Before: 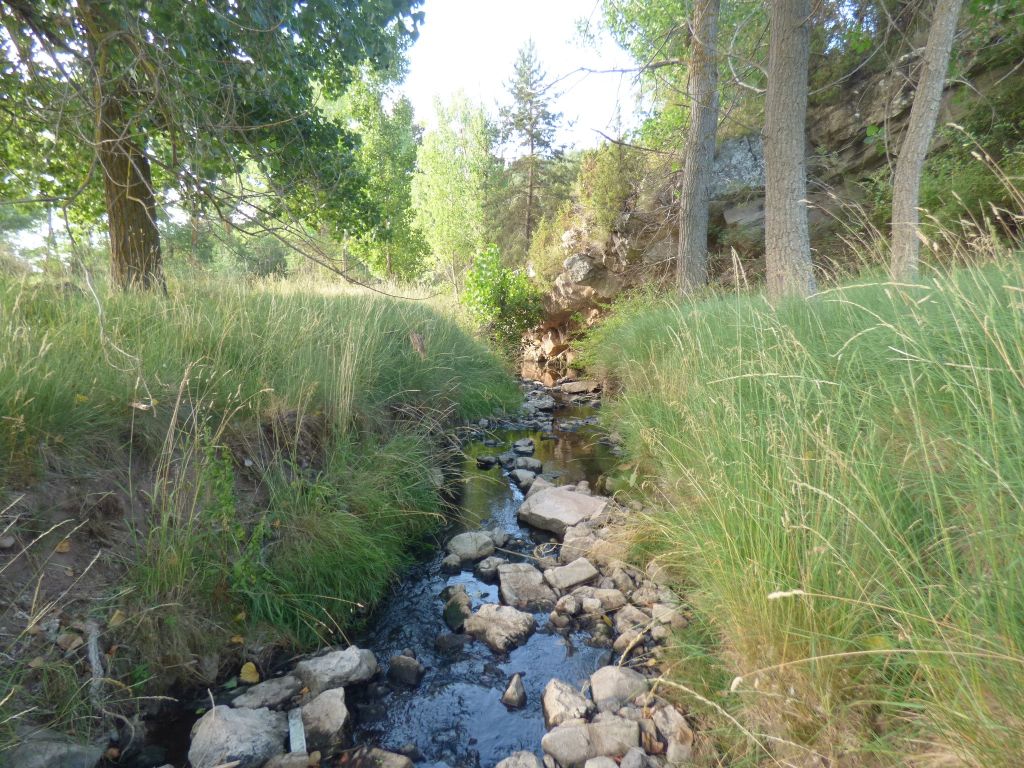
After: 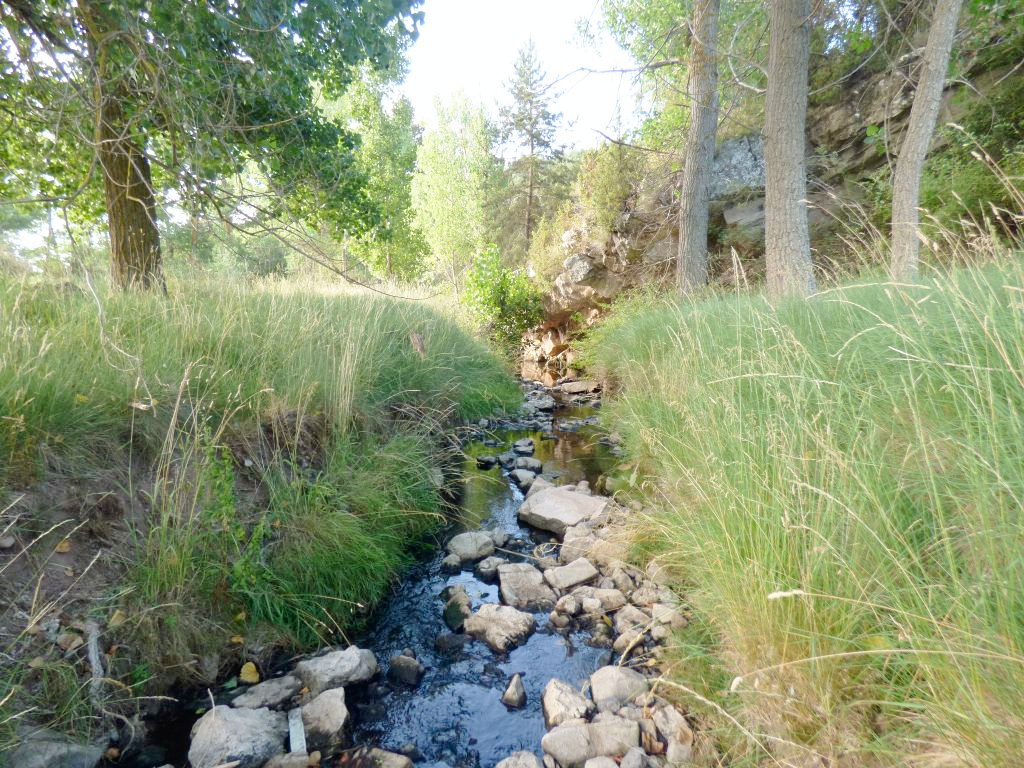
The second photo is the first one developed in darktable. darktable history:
tone curve: curves: ch0 [(0, 0.013) (0.054, 0.018) (0.205, 0.197) (0.289, 0.309) (0.382, 0.437) (0.475, 0.552) (0.666, 0.743) (0.791, 0.85) (1, 0.998)]; ch1 [(0, 0) (0.394, 0.338) (0.449, 0.404) (0.499, 0.498) (0.526, 0.528) (0.543, 0.564) (0.589, 0.633) (0.66, 0.687) (0.783, 0.804) (1, 1)]; ch2 [(0, 0) (0.304, 0.31) (0.403, 0.399) (0.441, 0.421) (0.474, 0.466) (0.498, 0.496) (0.524, 0.538) (0.555, 0.584) (0.633, 0.665) (0.7, 0.711) (1, 1)], preserve colors none
